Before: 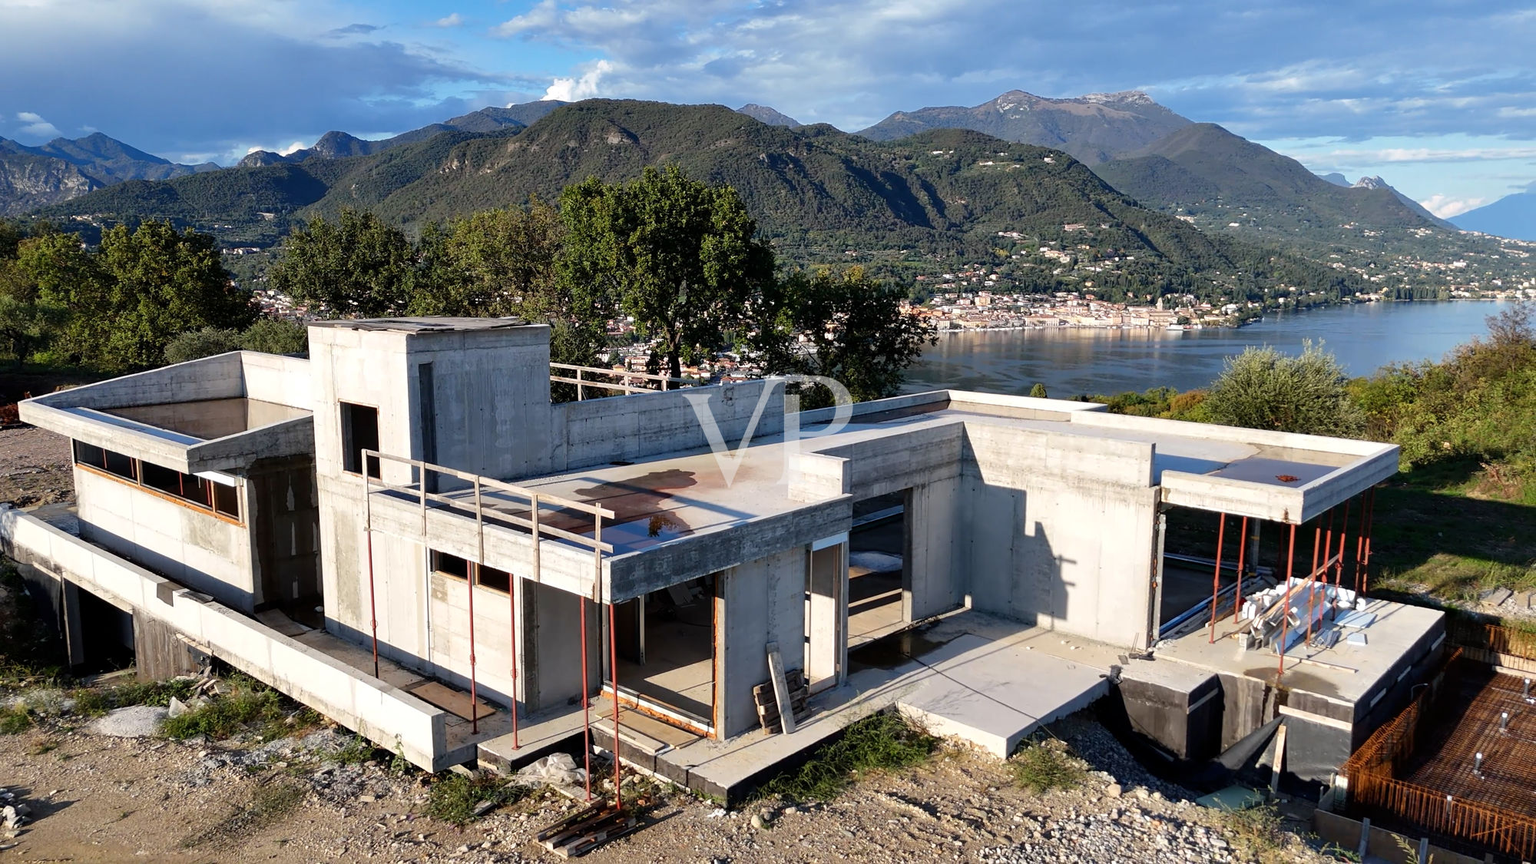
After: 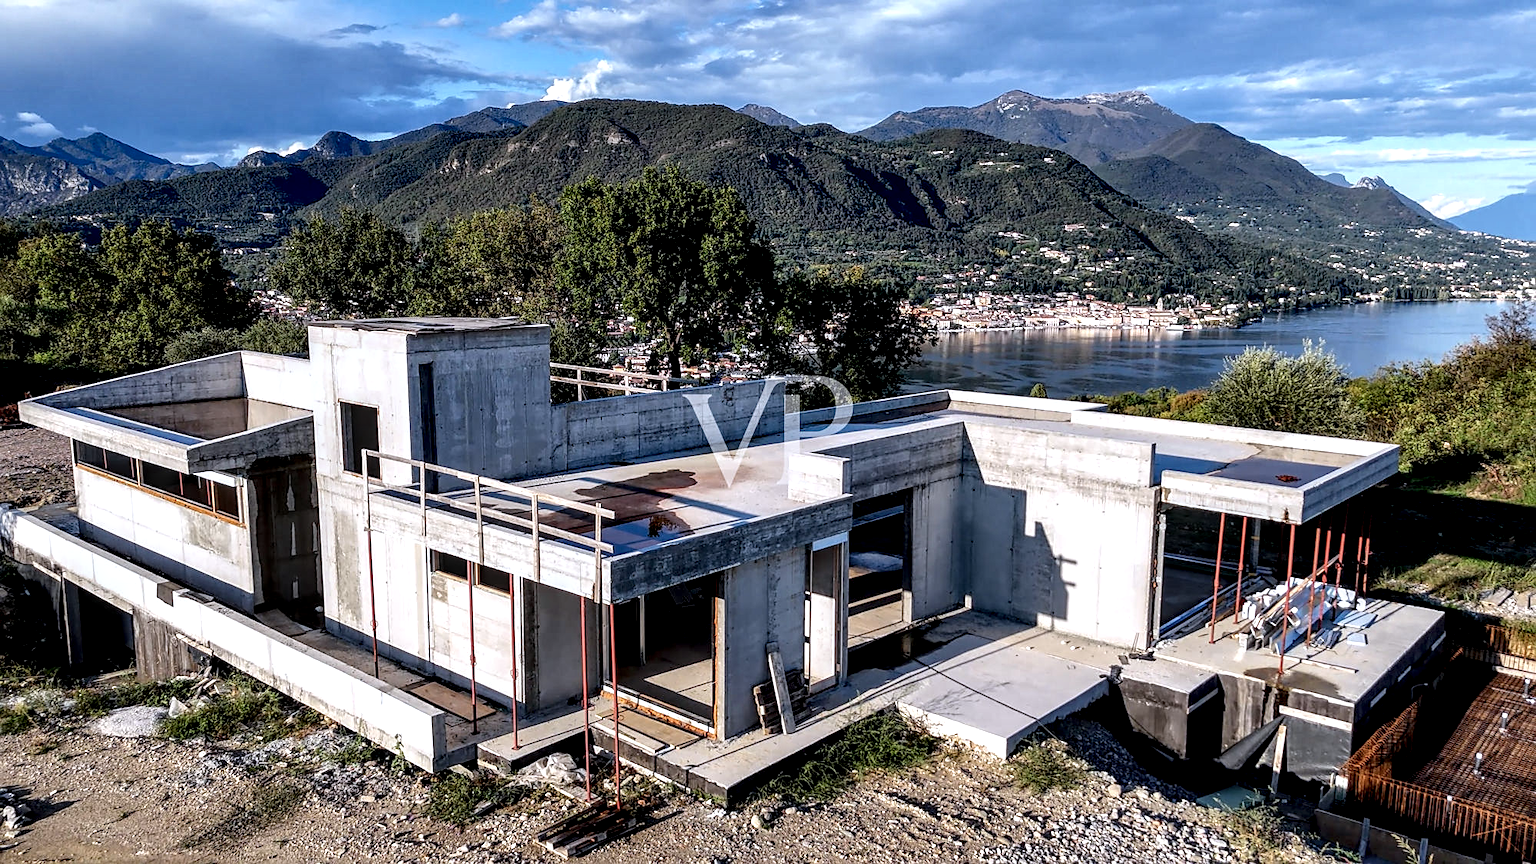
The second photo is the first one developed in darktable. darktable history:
sharpen: radius 1.864, amount 0.398, threshold 1.271
local contrast: highlights 19%, detail 186%
color calibration: illuminant as shot in camera, x 0.358, y 0.373, temperature 4628.91 K
